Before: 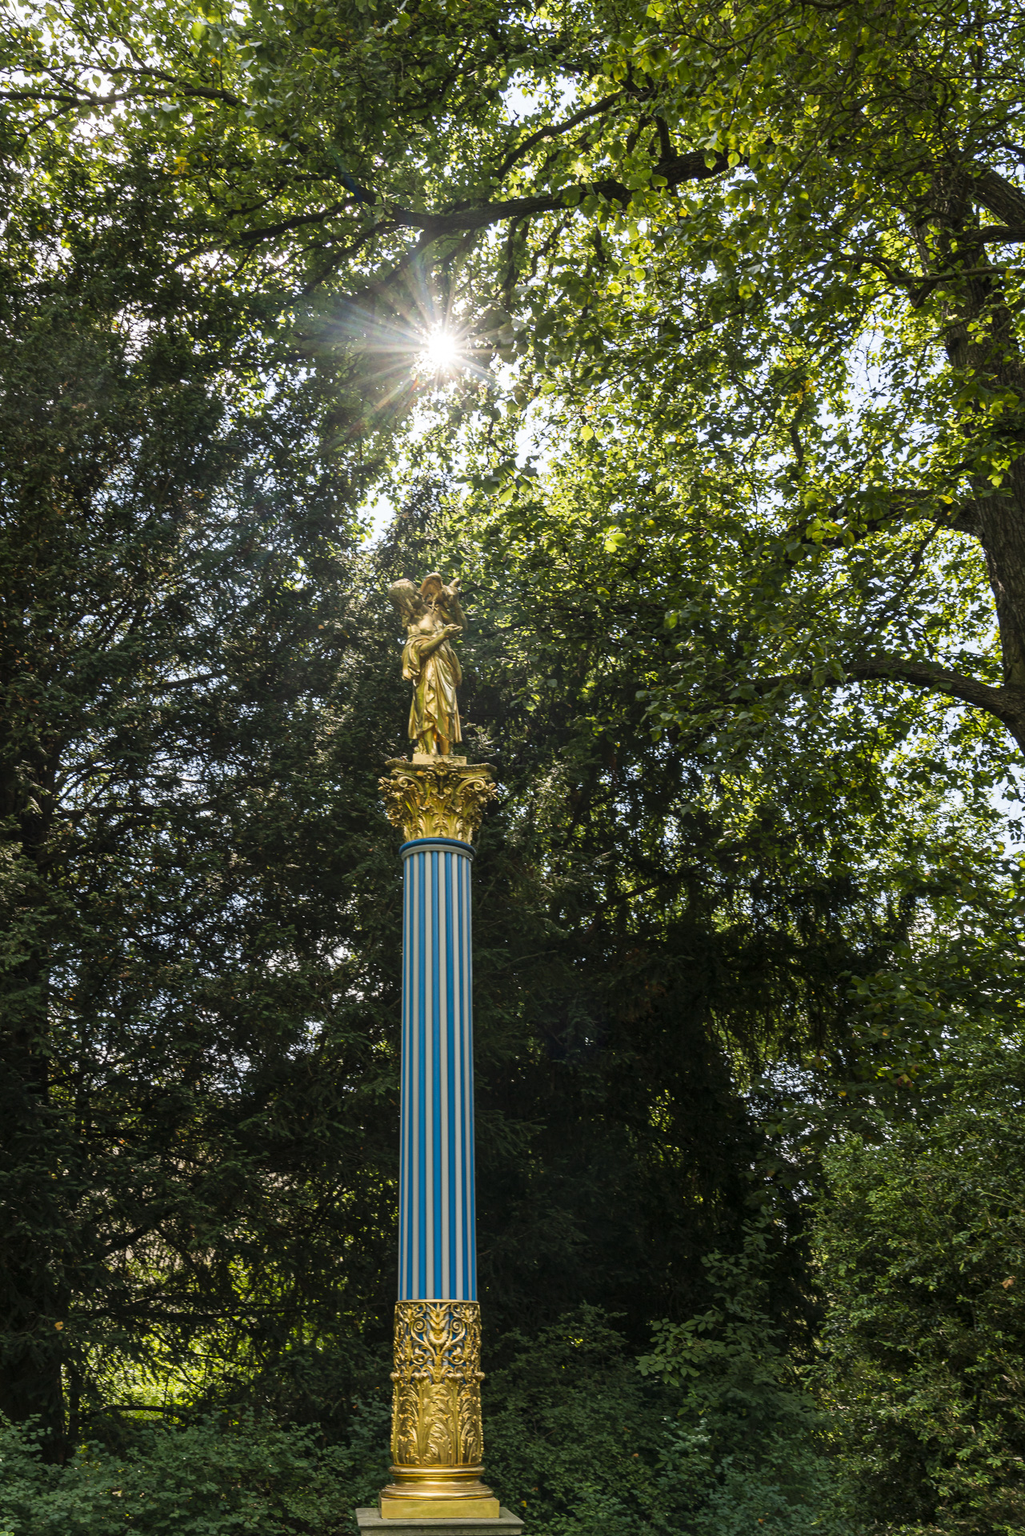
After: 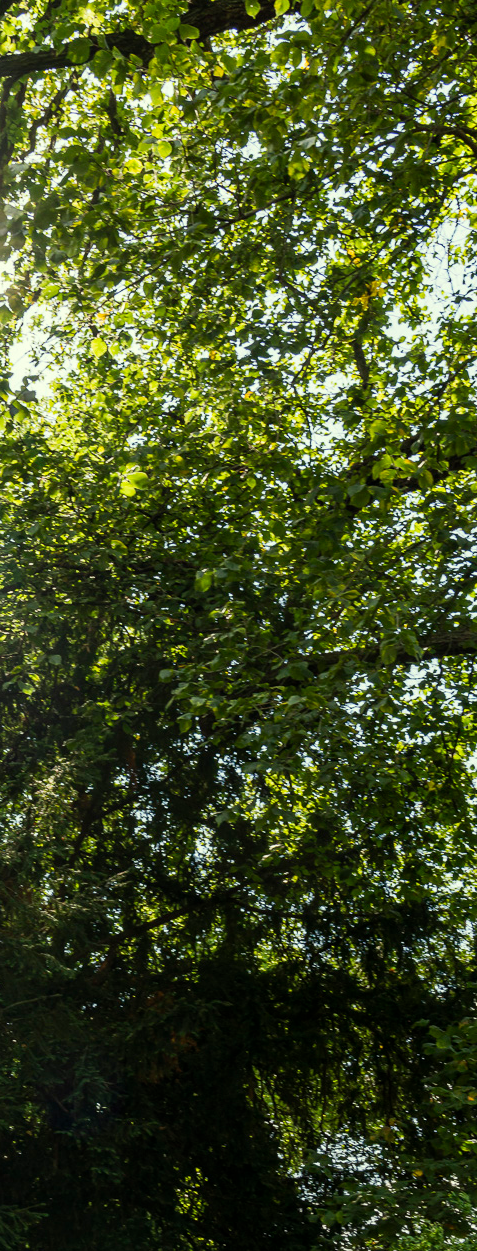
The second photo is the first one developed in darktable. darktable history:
crop and rotate: left 49.587%, top 10.119%, right 13.167%, bottom 24.723%
color correction: highlights a* -5.62, highlights b* 11.17
